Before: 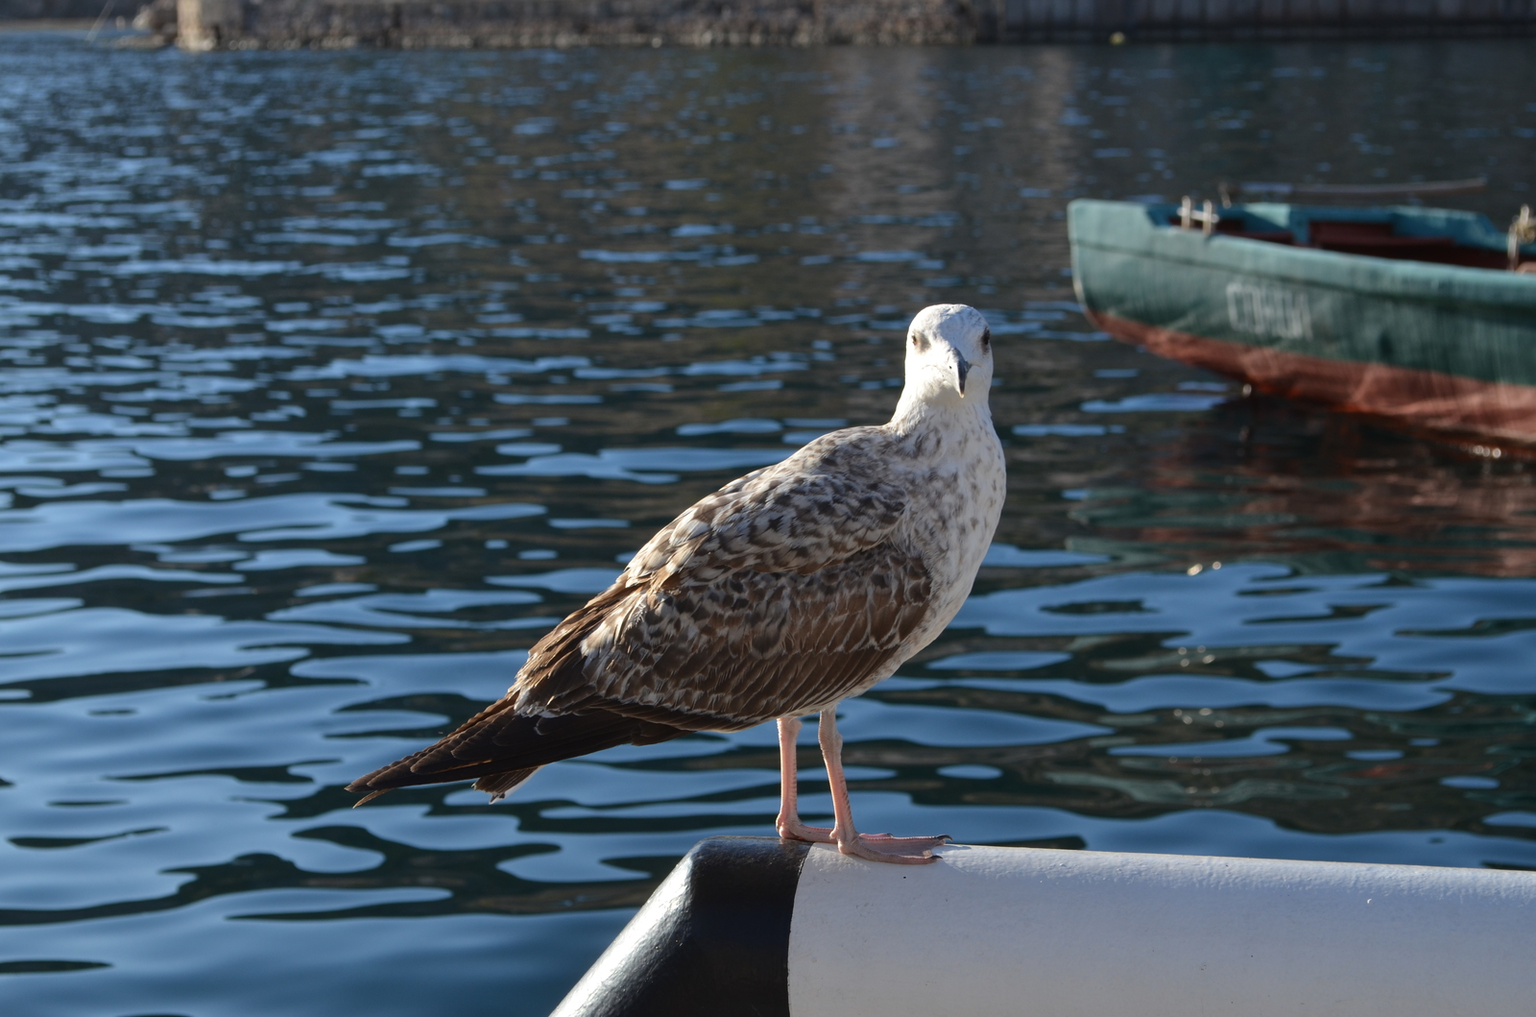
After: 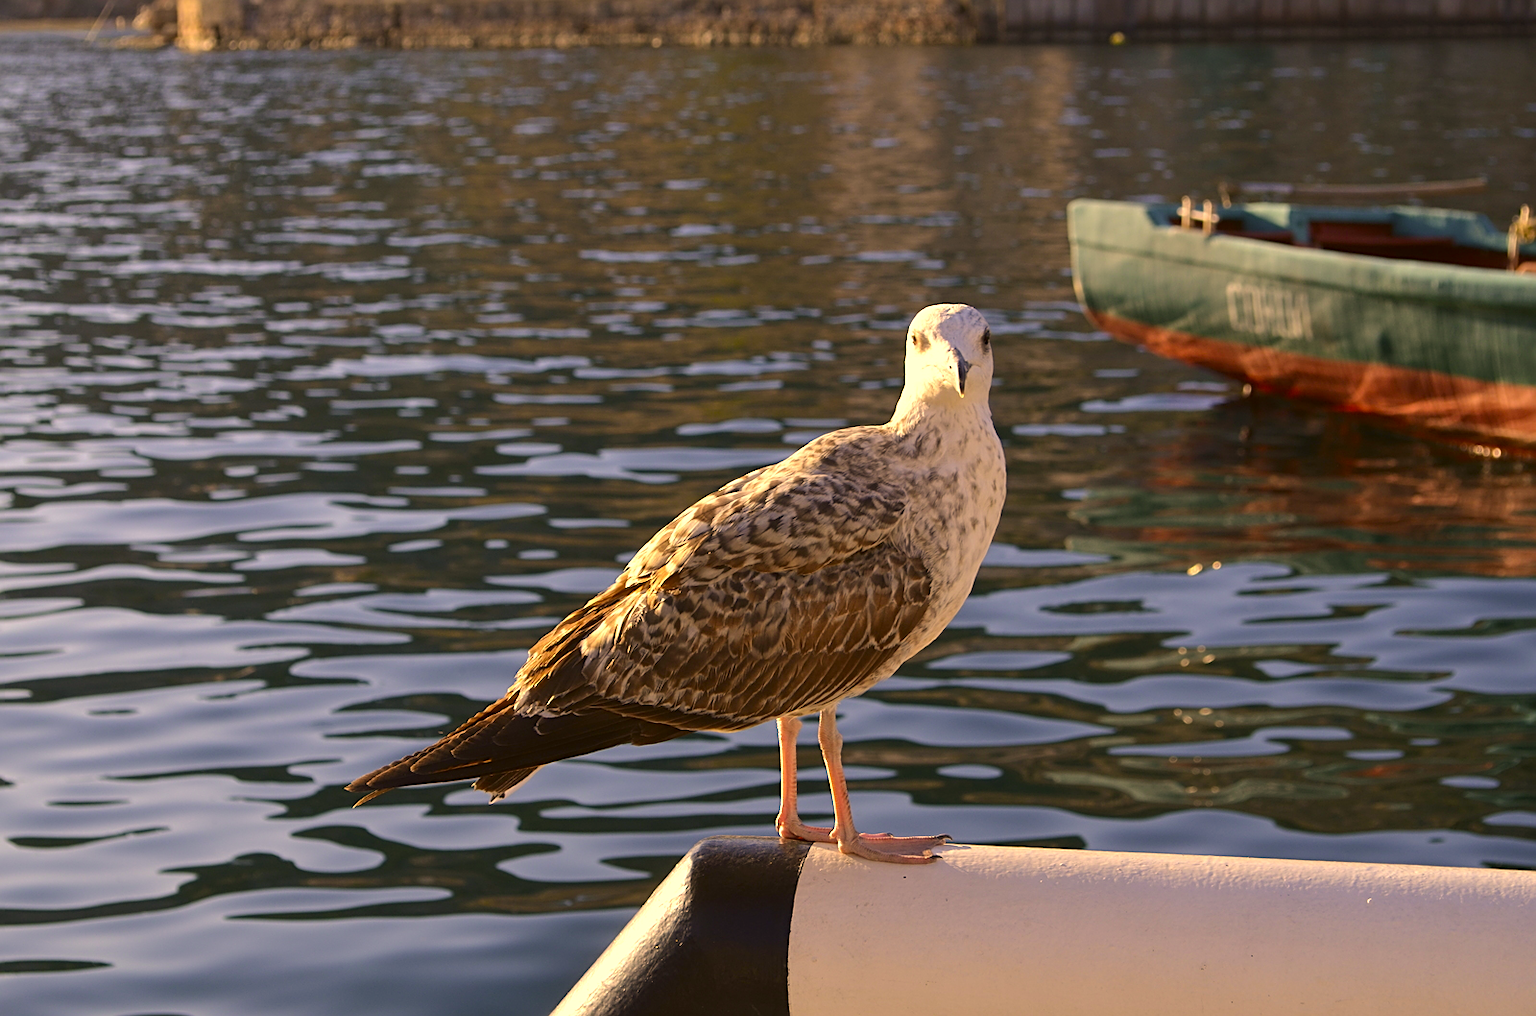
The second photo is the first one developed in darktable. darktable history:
sharpen: on, module defaults
color balance rgb: perceptual saturation grading › global saturation 24.912%, perceptual brilliance grading › global brilliance 10.139%, perceptual brilliance grading › shadows 15.193%
color correction: highlights a* 18.38, highlights b* 35.72, shadows a* 1.88, shadows b* 6.58, saturation 1.04
